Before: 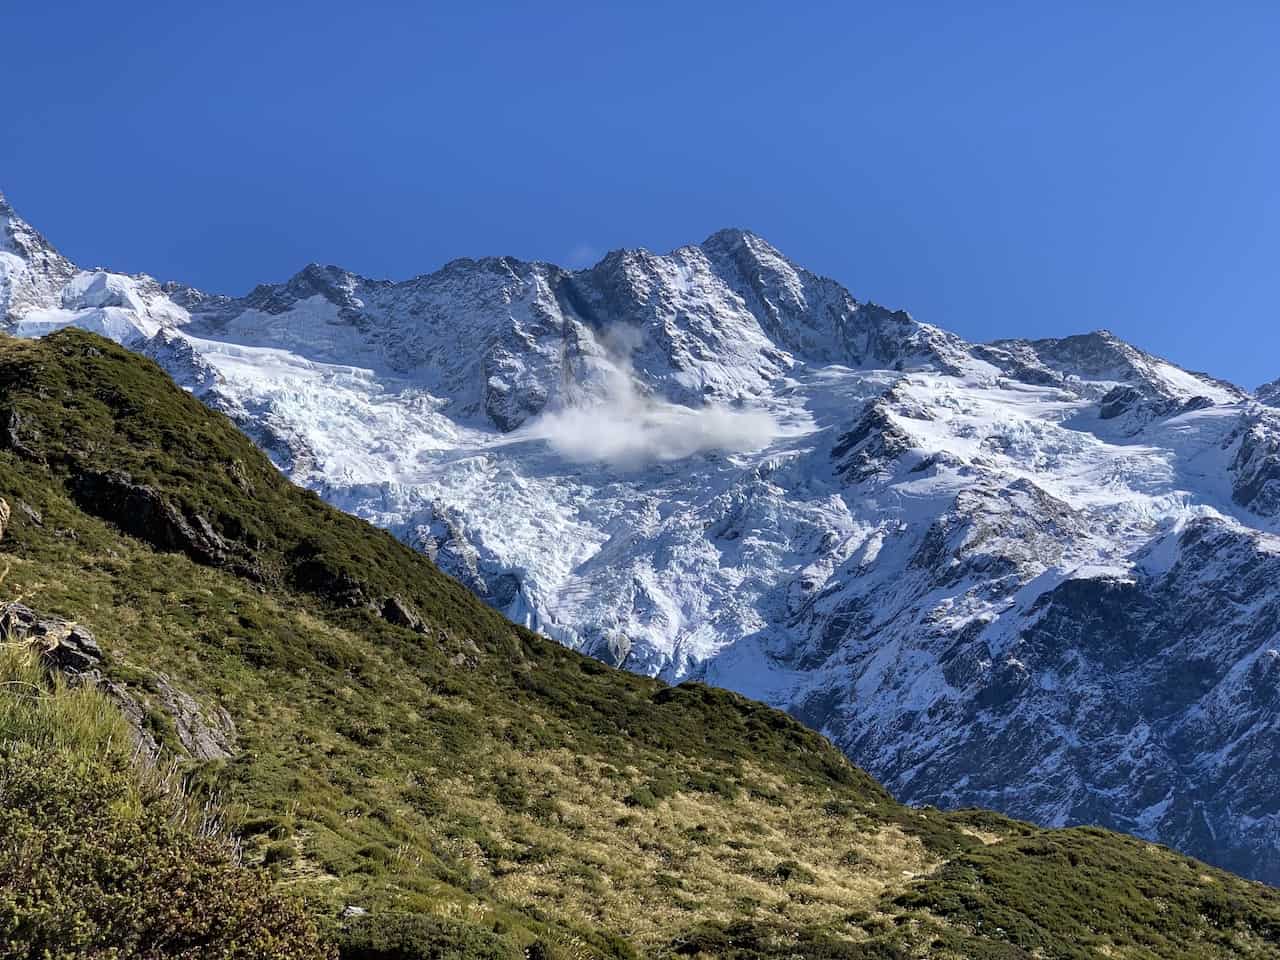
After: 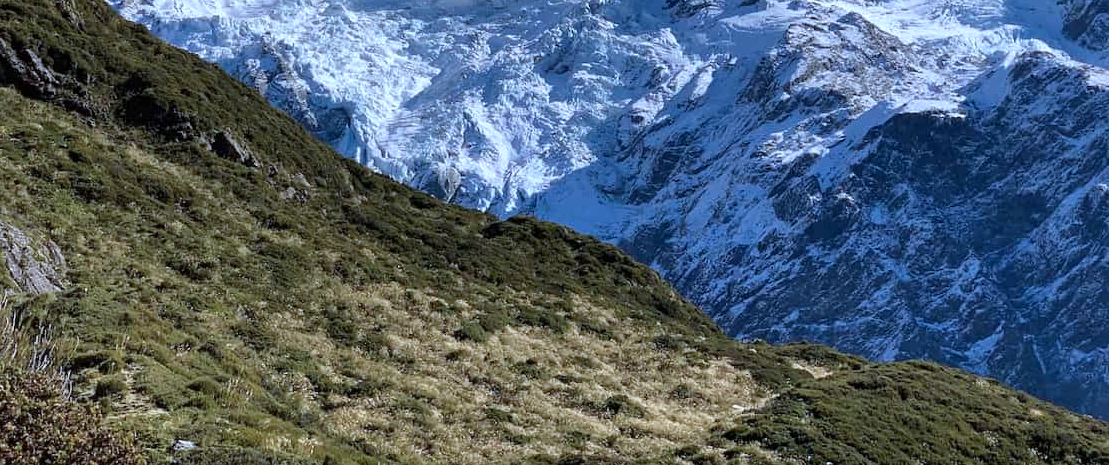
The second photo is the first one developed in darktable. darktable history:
crop and rotate: left 13.316%, top 48.619%, bottom 2.847%
color correction: highlights a* -1.9, highlights b* -18.52
